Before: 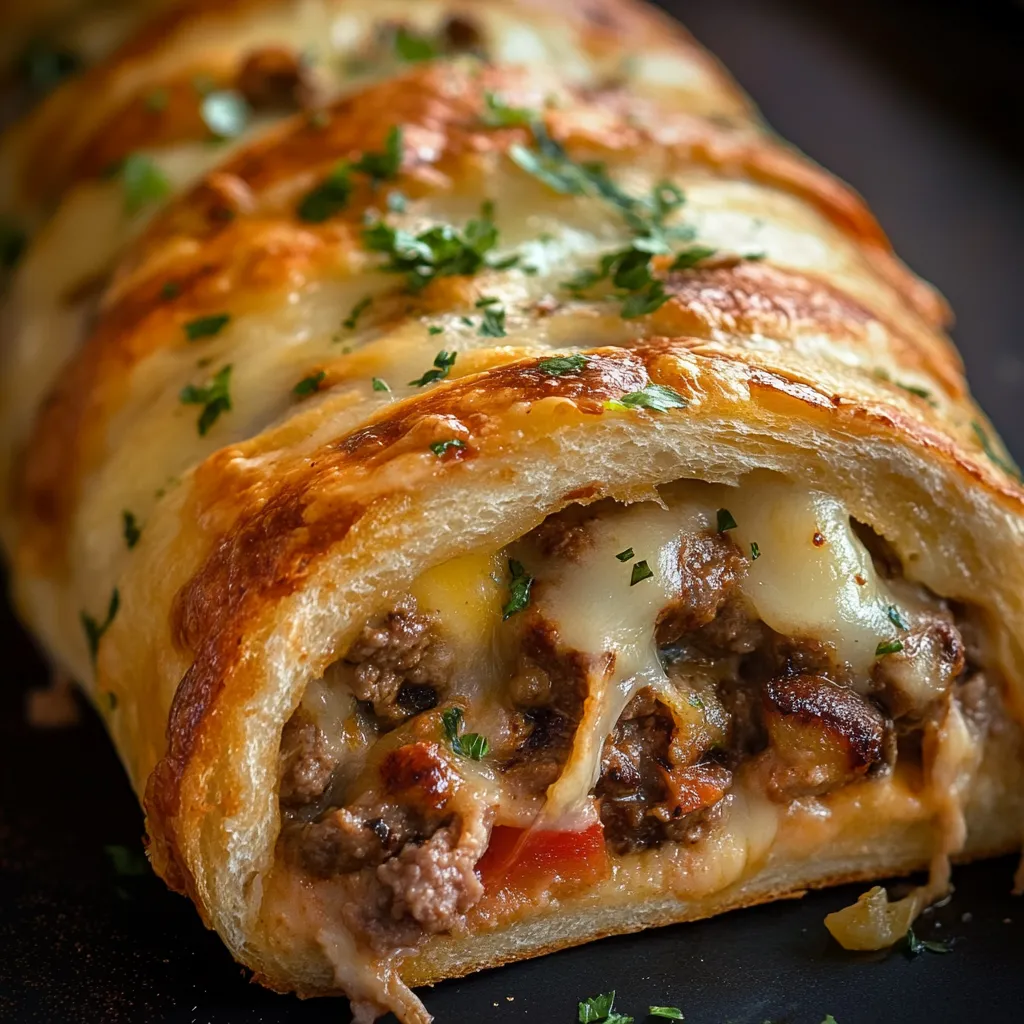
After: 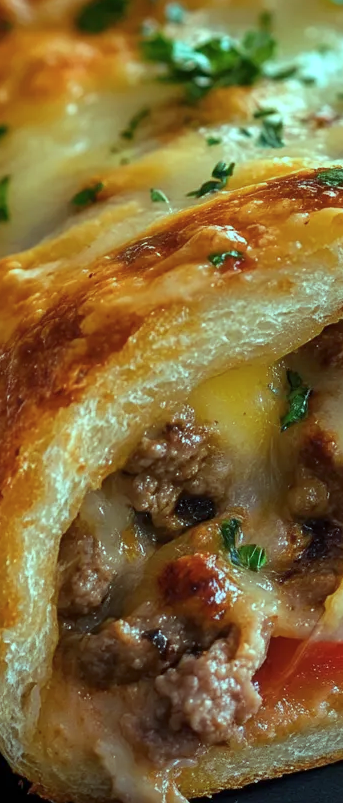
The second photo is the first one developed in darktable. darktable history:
color balance rgb: shadows lift › chroma 7.23%, shadows lift › hue 246.48°, highlights gain › chroma 5.38%, highlights gain › hue 196.93°, white fulcrum 1 EV
crop and rotate: left 21.77%, top 18.528%, right 44.676%, bottom 2.997%
